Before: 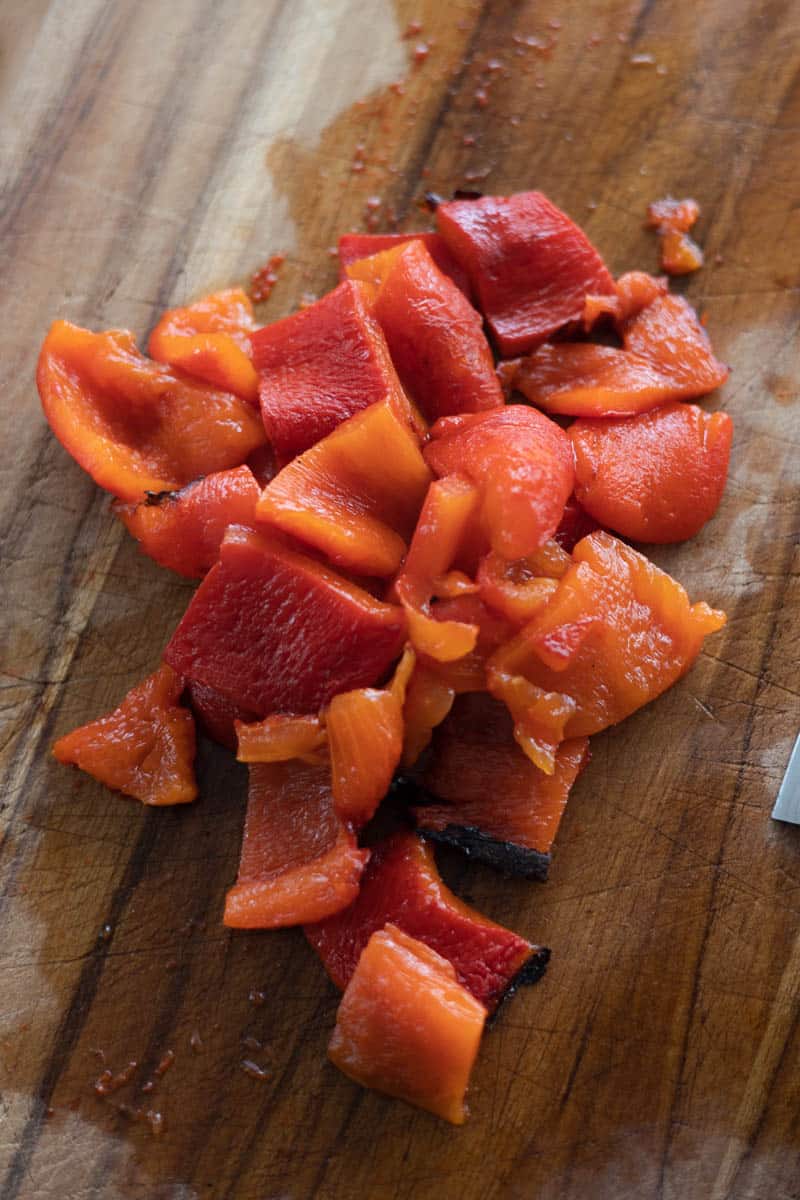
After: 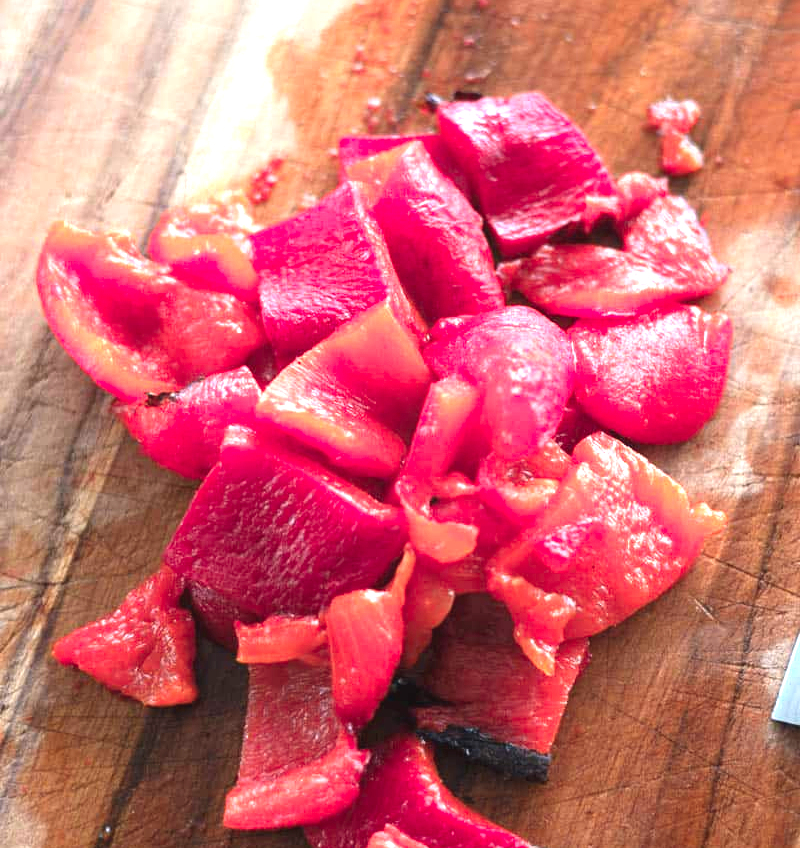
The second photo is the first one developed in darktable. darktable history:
crop and rotate: top 8.293%, bottom 20.996%
color zones: curves: ch1 [(0.263, 0.53) (0.376, 0.287) (0.487, 0.512) (0.748, 0.547) (1, 0.513)]; ch2 [(0.262, 0.45) (0.751, 0.477)], mix 31.98%
exposure: black level correction -0.002, exposure 1.35 EV, compensate highlight preservation false
